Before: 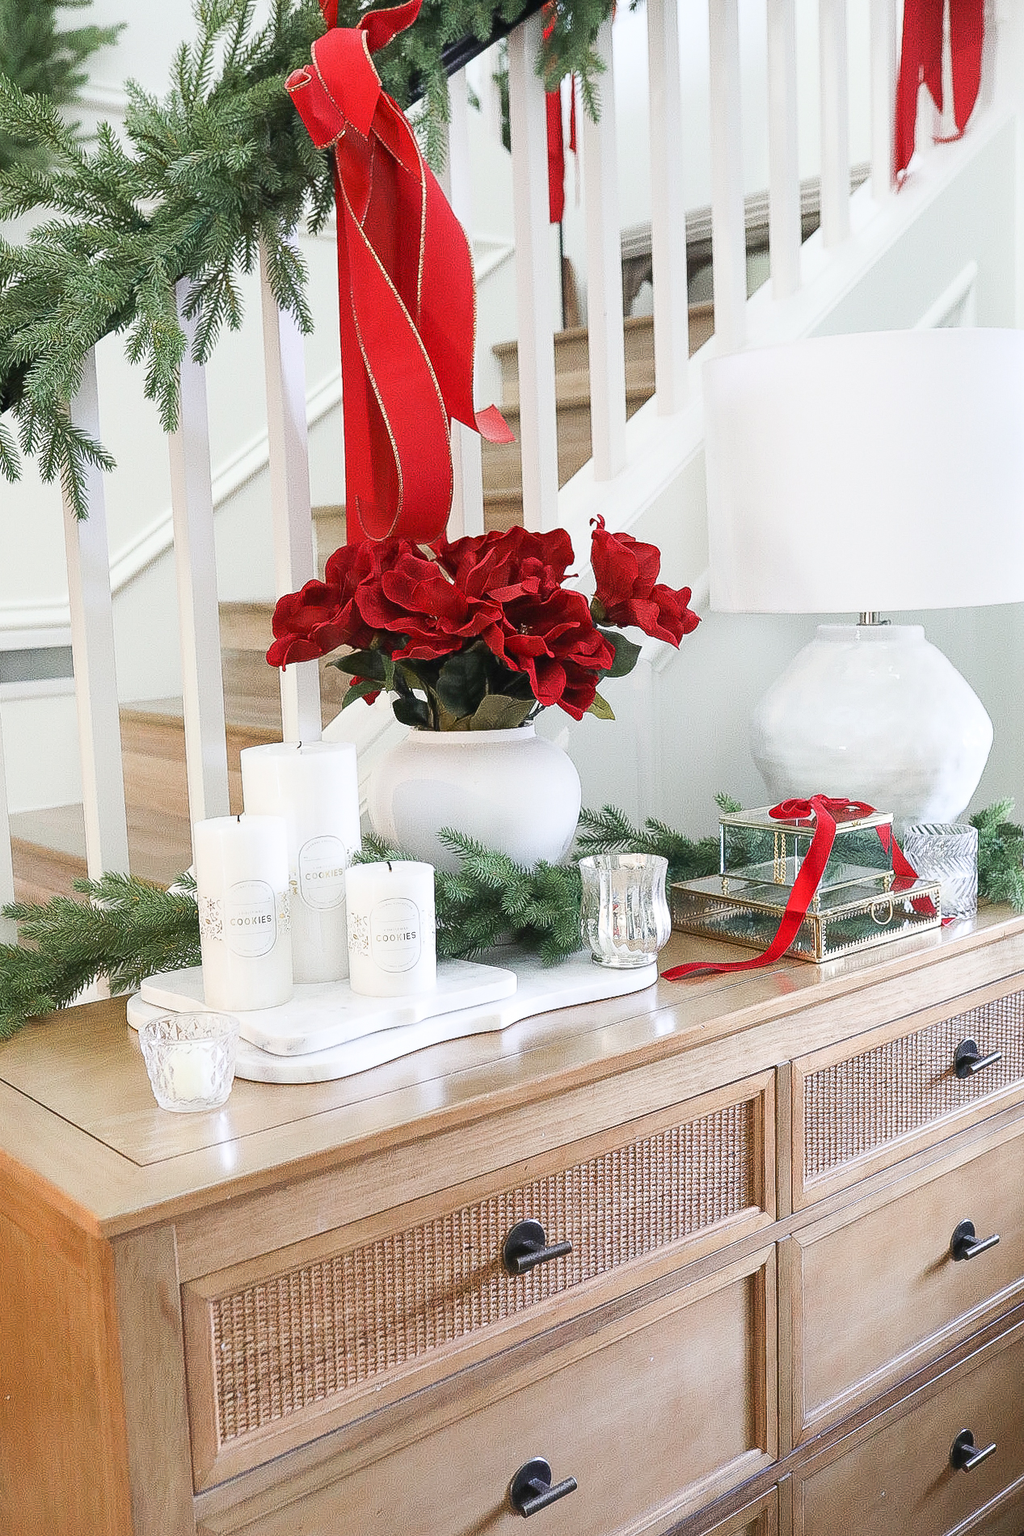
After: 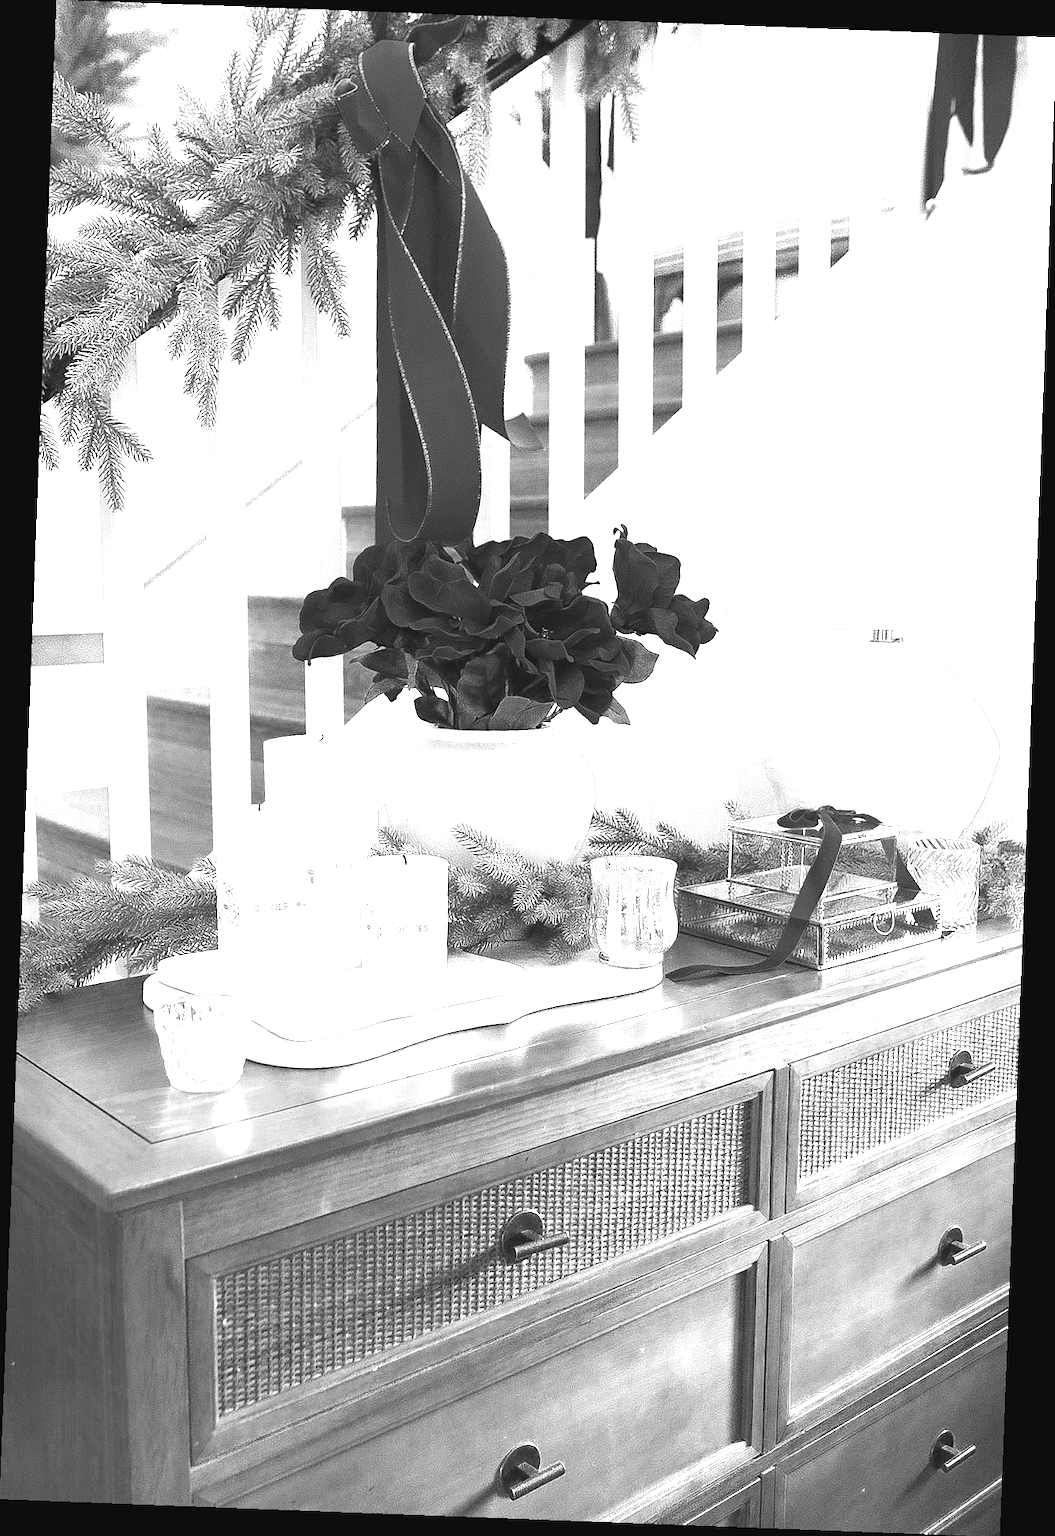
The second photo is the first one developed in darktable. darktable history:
rotate and perspective: rotation 2.17°, automatic cropping off
color zones: curves: ch0 [(0.002, 0.429) (0.121, 0.212) (0.198, 0.113) (0.276, 0.344) (0.331, 0.541) (0.41, 0.56) (0.482, 0.289) (0.619, 0.227) (0.721, 0.18) (0.821, 0.435) (0.928, 0.555) (1, 0.587)]; ch1 [(0, 0) (0.143, 0) (0.286, 0) (0.429, 0) (0.571, 0) (0.714, 0) (0.857, 0)]
exposure: black level correction -0.002, exposure 1.115 EV, compensate highlight preservation false
